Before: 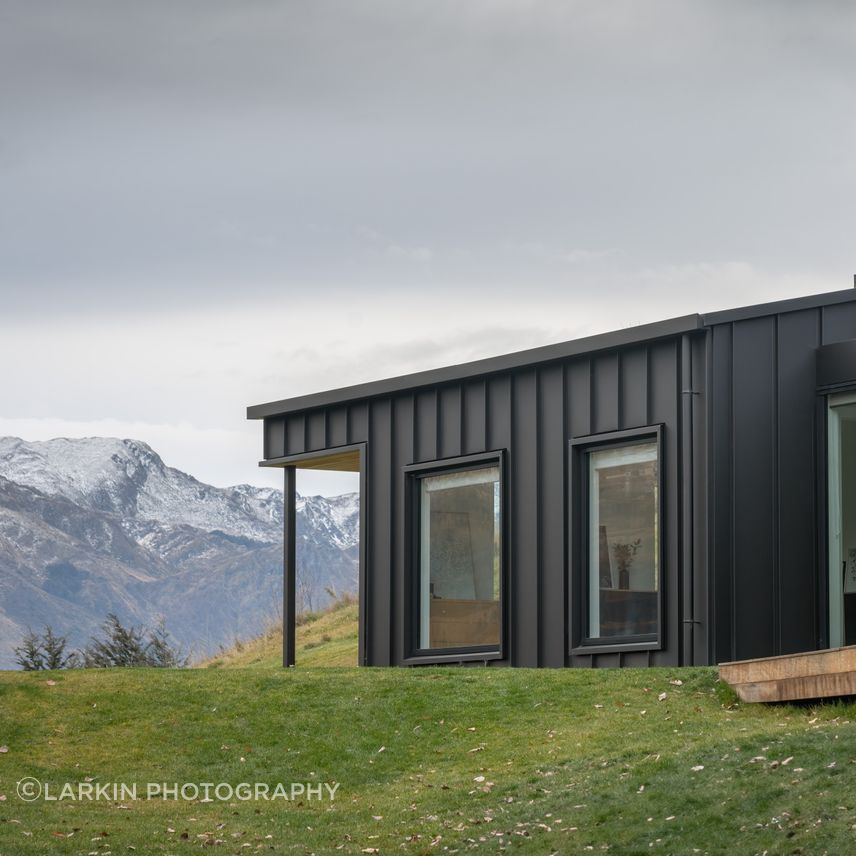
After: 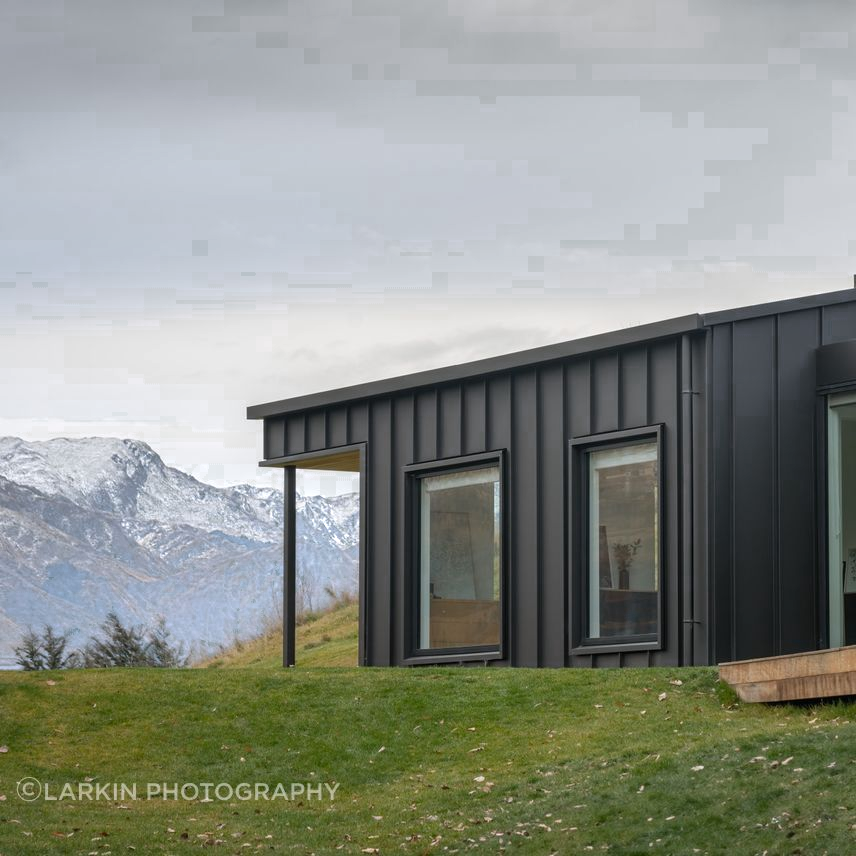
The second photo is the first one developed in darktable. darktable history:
color zones: curves: ch0 [(0.203, 0.433) (0.607, 0.517) (0.697, 0.696) (0.705, 0.897)]
shadows and highlights: shadows 29.42, highlights -29.16, low approximation 0.01, soften with gaussian
